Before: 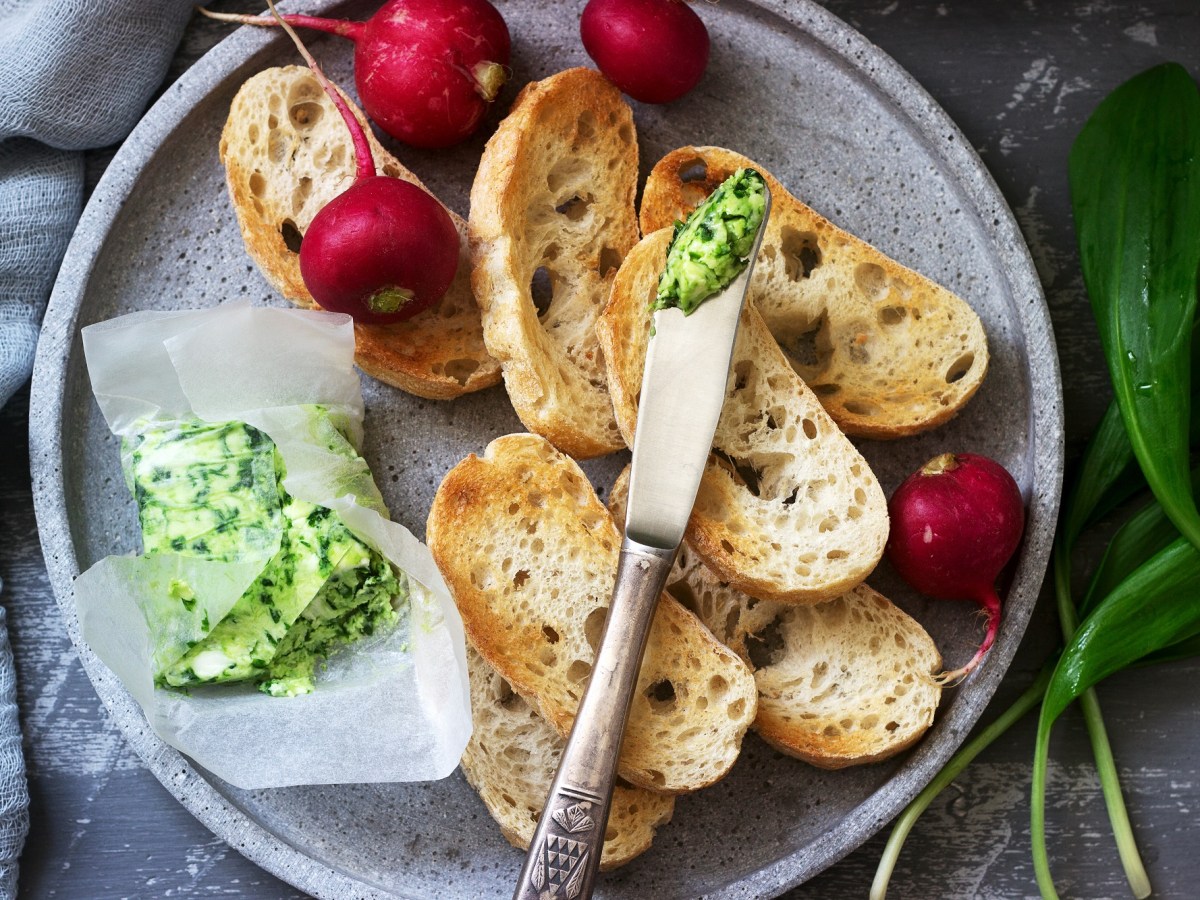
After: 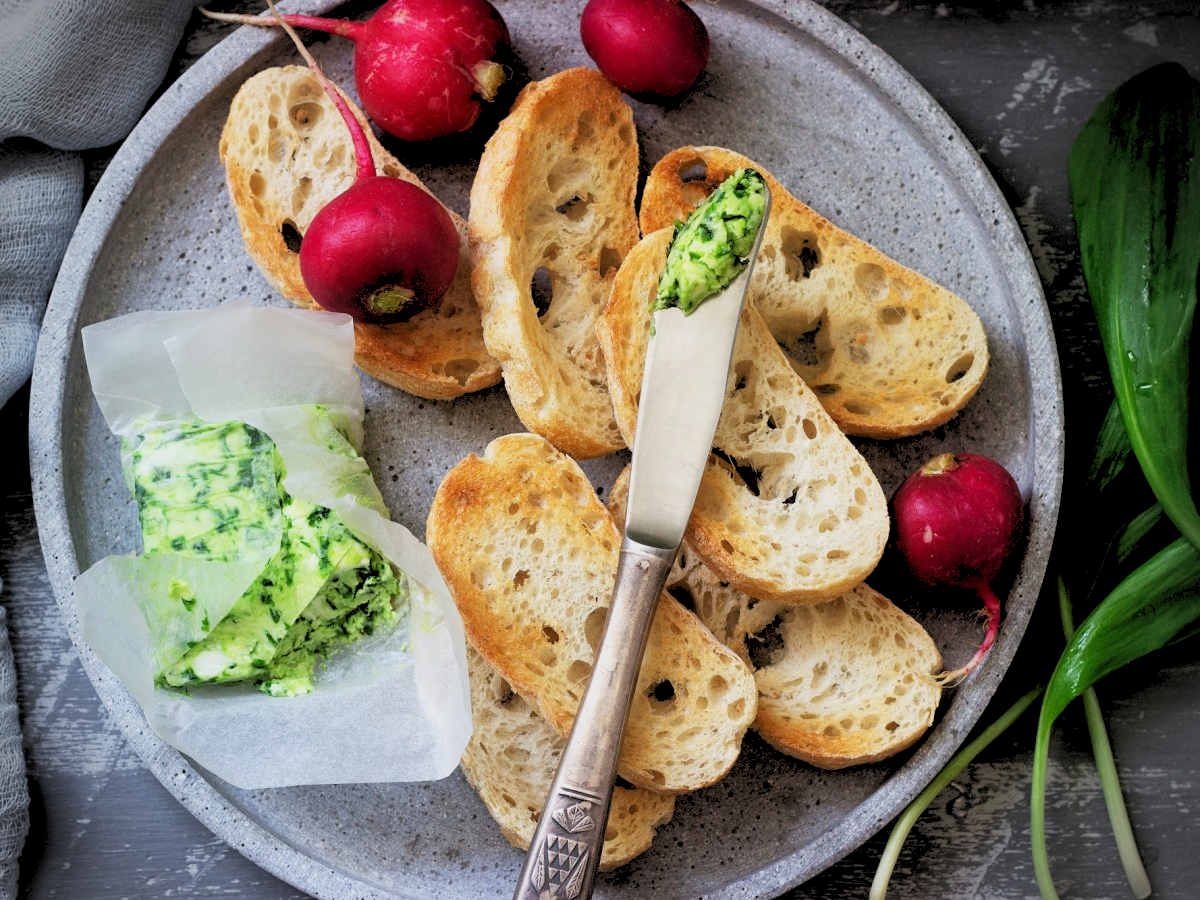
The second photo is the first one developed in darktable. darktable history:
rgb levels: preserve colors sum RGB, levels [[0.038, 0.433, 0.934], [0, 0.5, 1], [0, 0.5, 1]]
vignetting: fall-off start 88.03%, fall-off radius 24.9%
